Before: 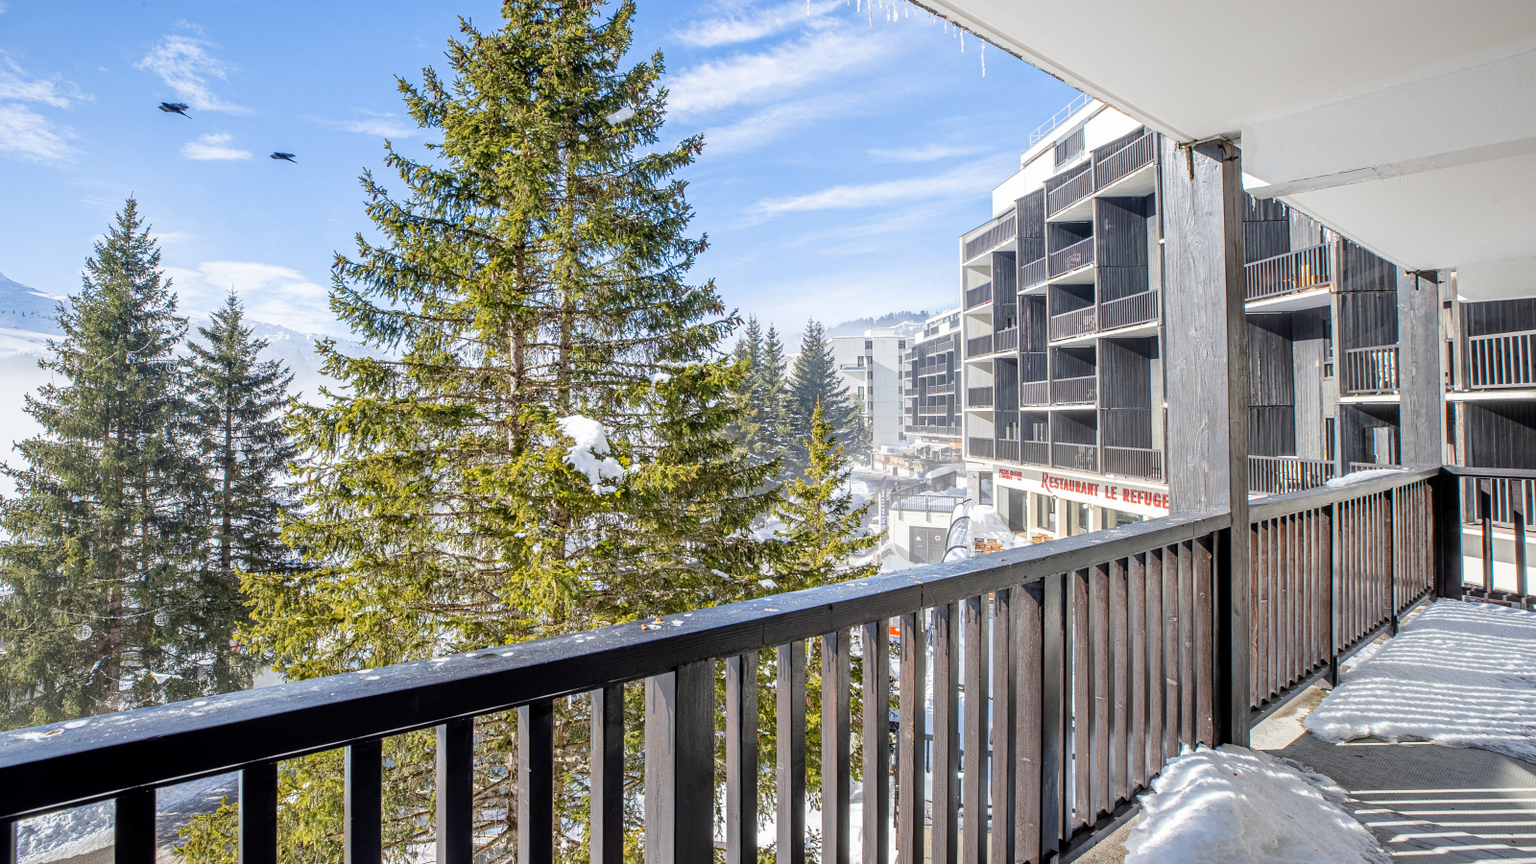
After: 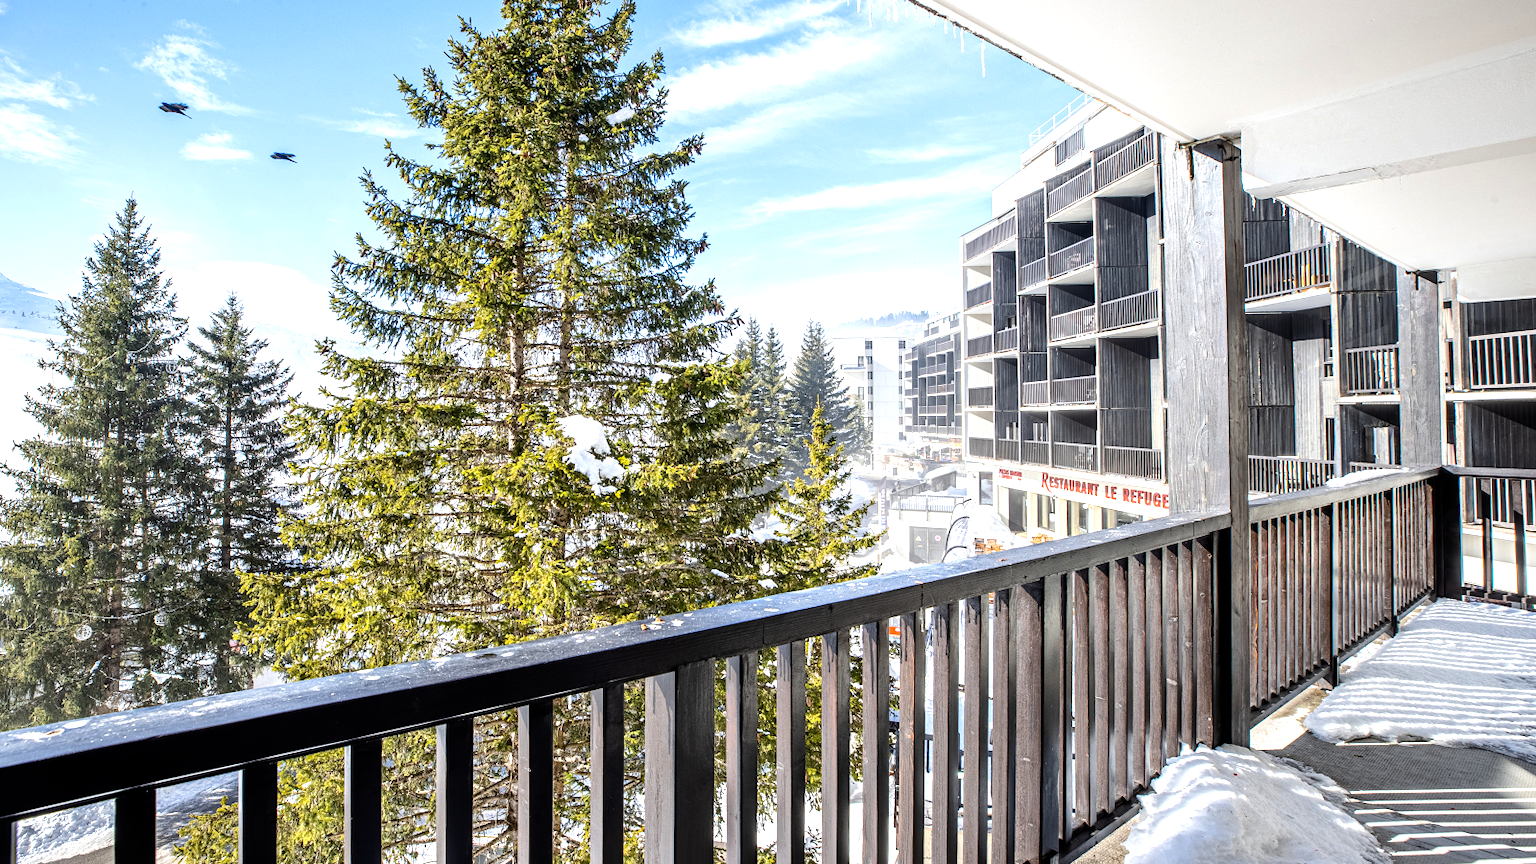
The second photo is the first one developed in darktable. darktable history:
tone equalizer: -8 EV -0.729 EV, -7 EV -0.718 EV, -6 EV -0.639 EV, -5 EV -0.371 EV, -3 EV 0.376 EV, -2 EV 0.6 EV, -1 EV 0.7 EV, +0 EV 0.758 EV, edges refinement/feathering 500, mask exposure compensation -1.57 EV, preserve details no
